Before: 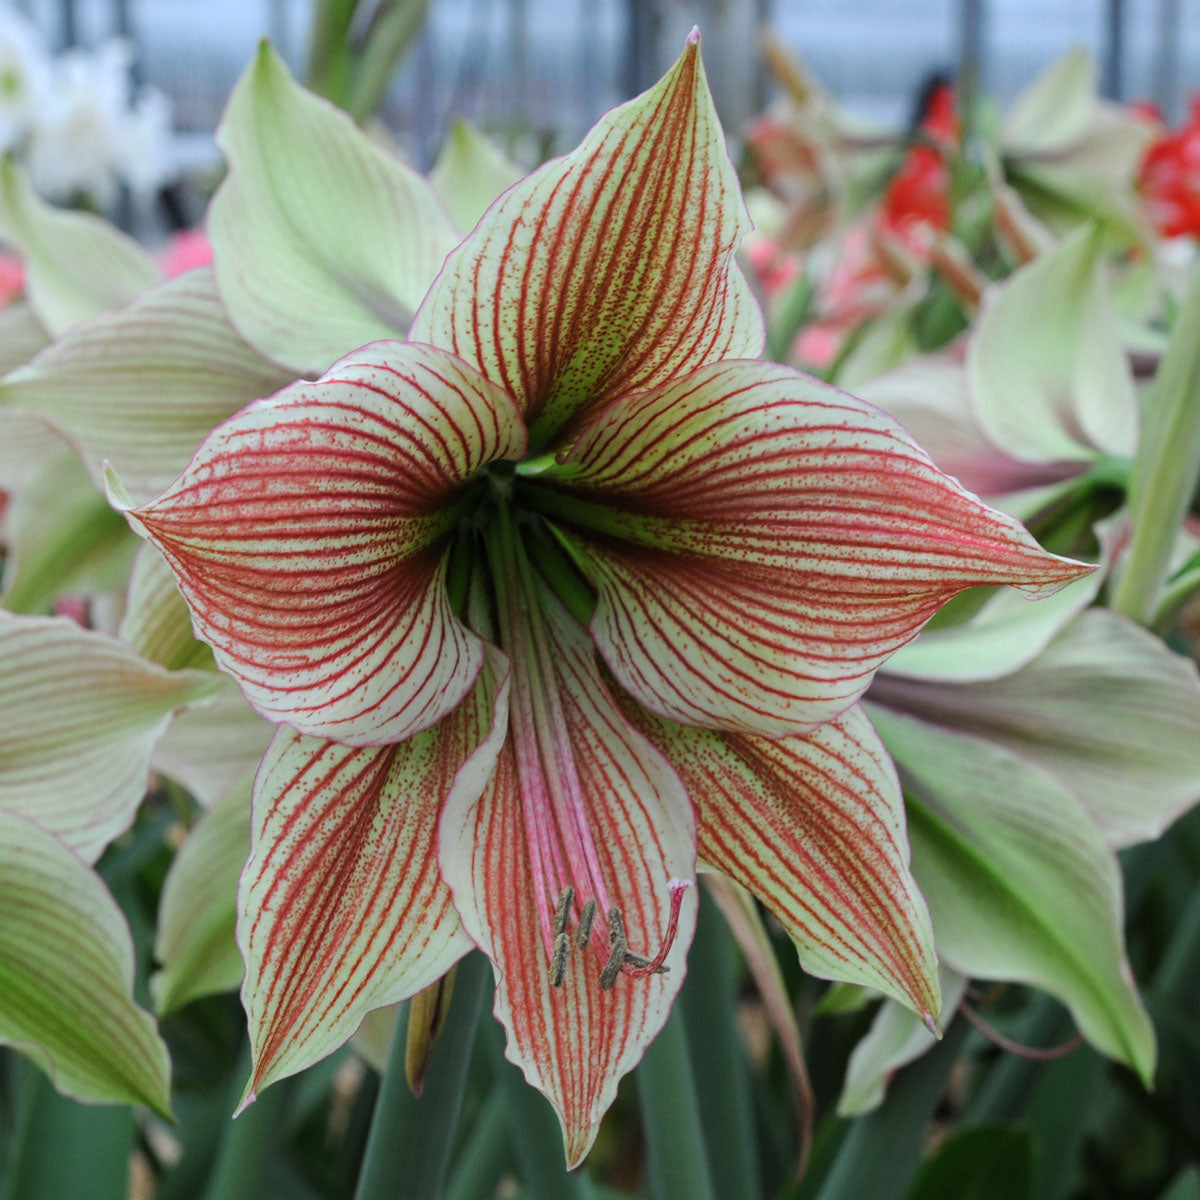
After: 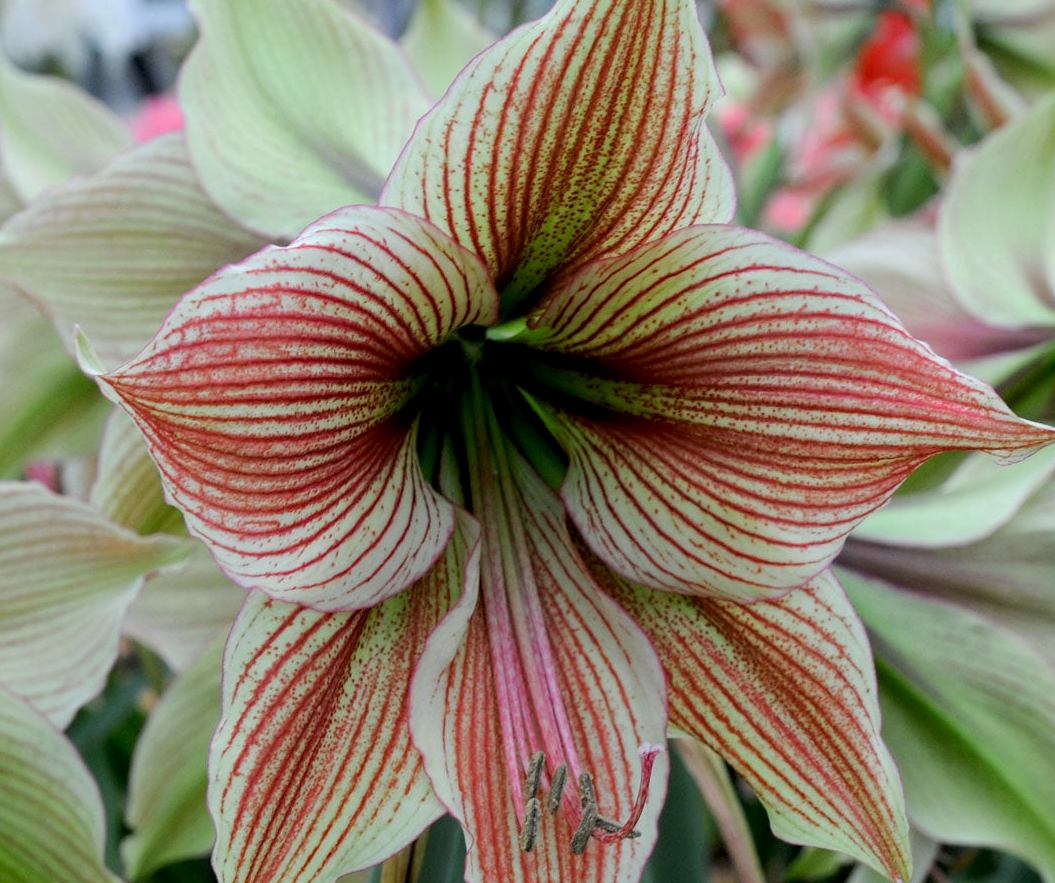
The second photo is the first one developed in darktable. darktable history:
crop and rotate: left 2.425%, top 11.305%, right 9.6%, bottom 15.08%
exposure: black level correction 0.009, exposure 0.014 EV, compensate highlight preservation false
